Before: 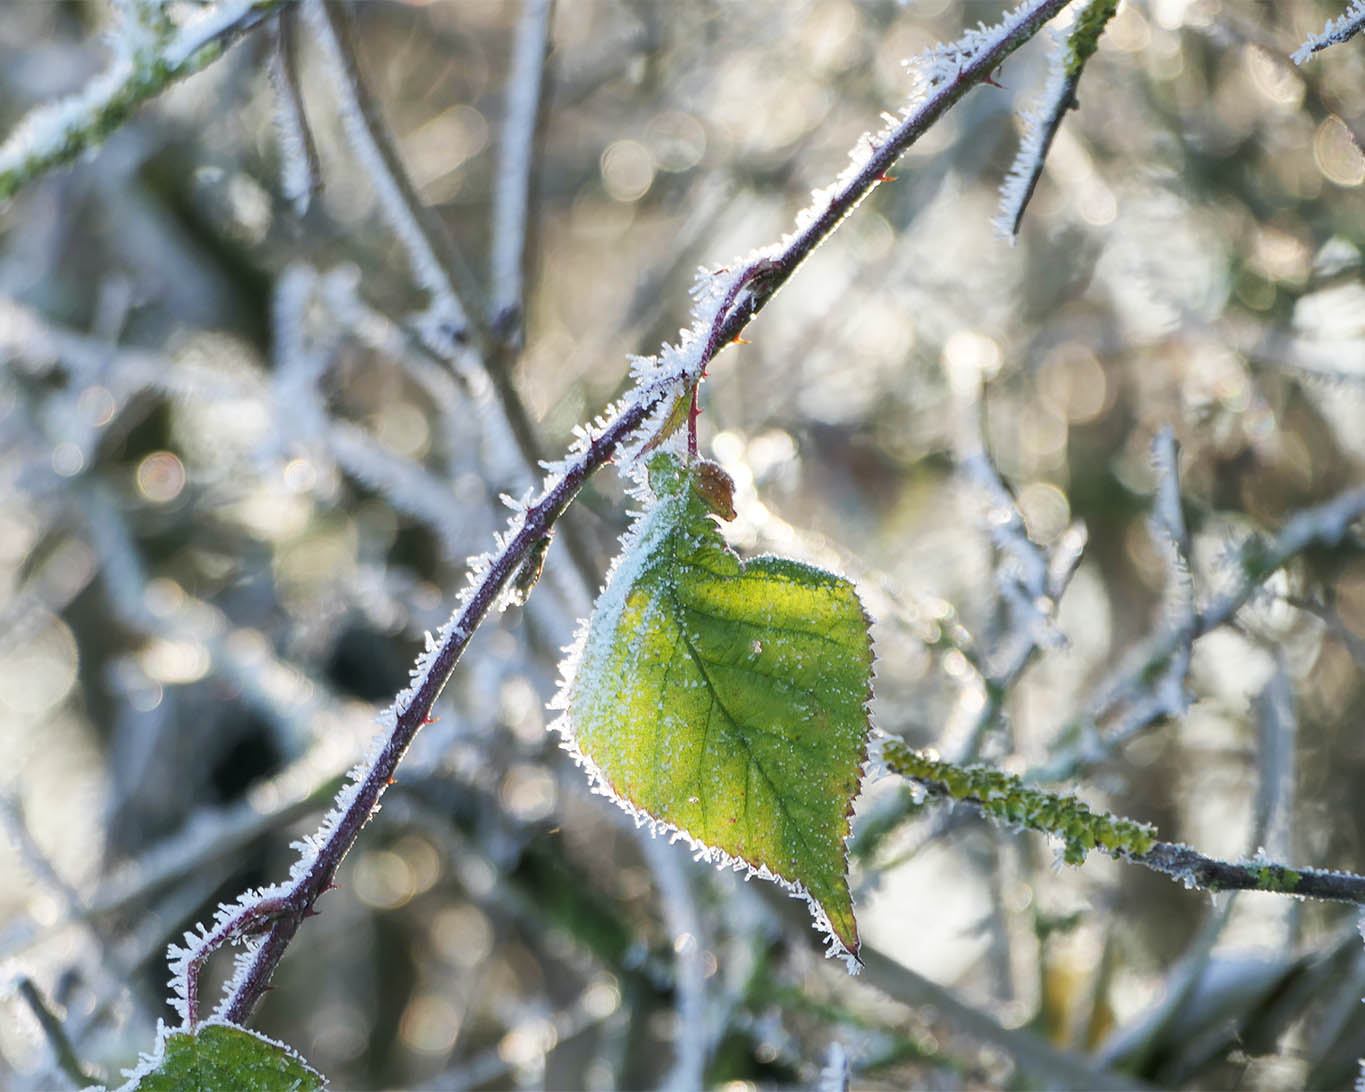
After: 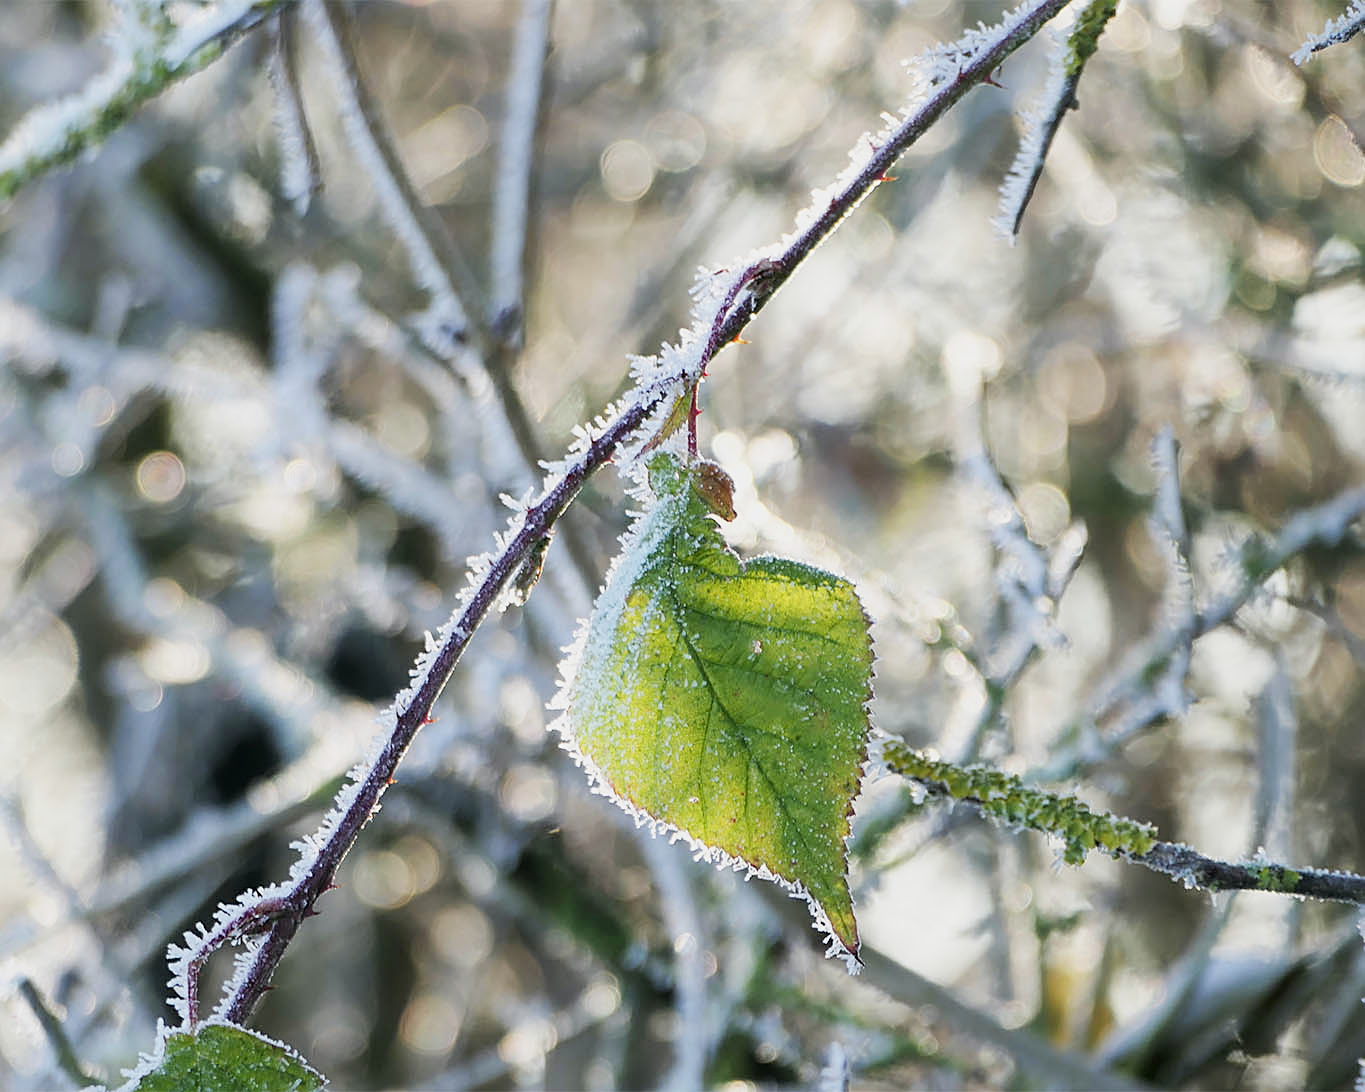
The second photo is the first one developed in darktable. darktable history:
tone equalizer: -8 EV -0.44 EV, -7 EV -0.406 EV, -6 EV -0.343 EV, -5 EV -0.259 EV, -3 EV 0.242 EV, -2 EV 0.306 EV, -1 EV 0.378 EV, +0 EV 0.419 EV
base curve: curves: ch0 [(0, 0) (0.204, 0.334) (0.55, 0.733) (1, 1)], preserve colors none
sharpen: amount 0.493
exposure: black level correction 0, exposure -0.839 EV, compensate highlight preservation false
